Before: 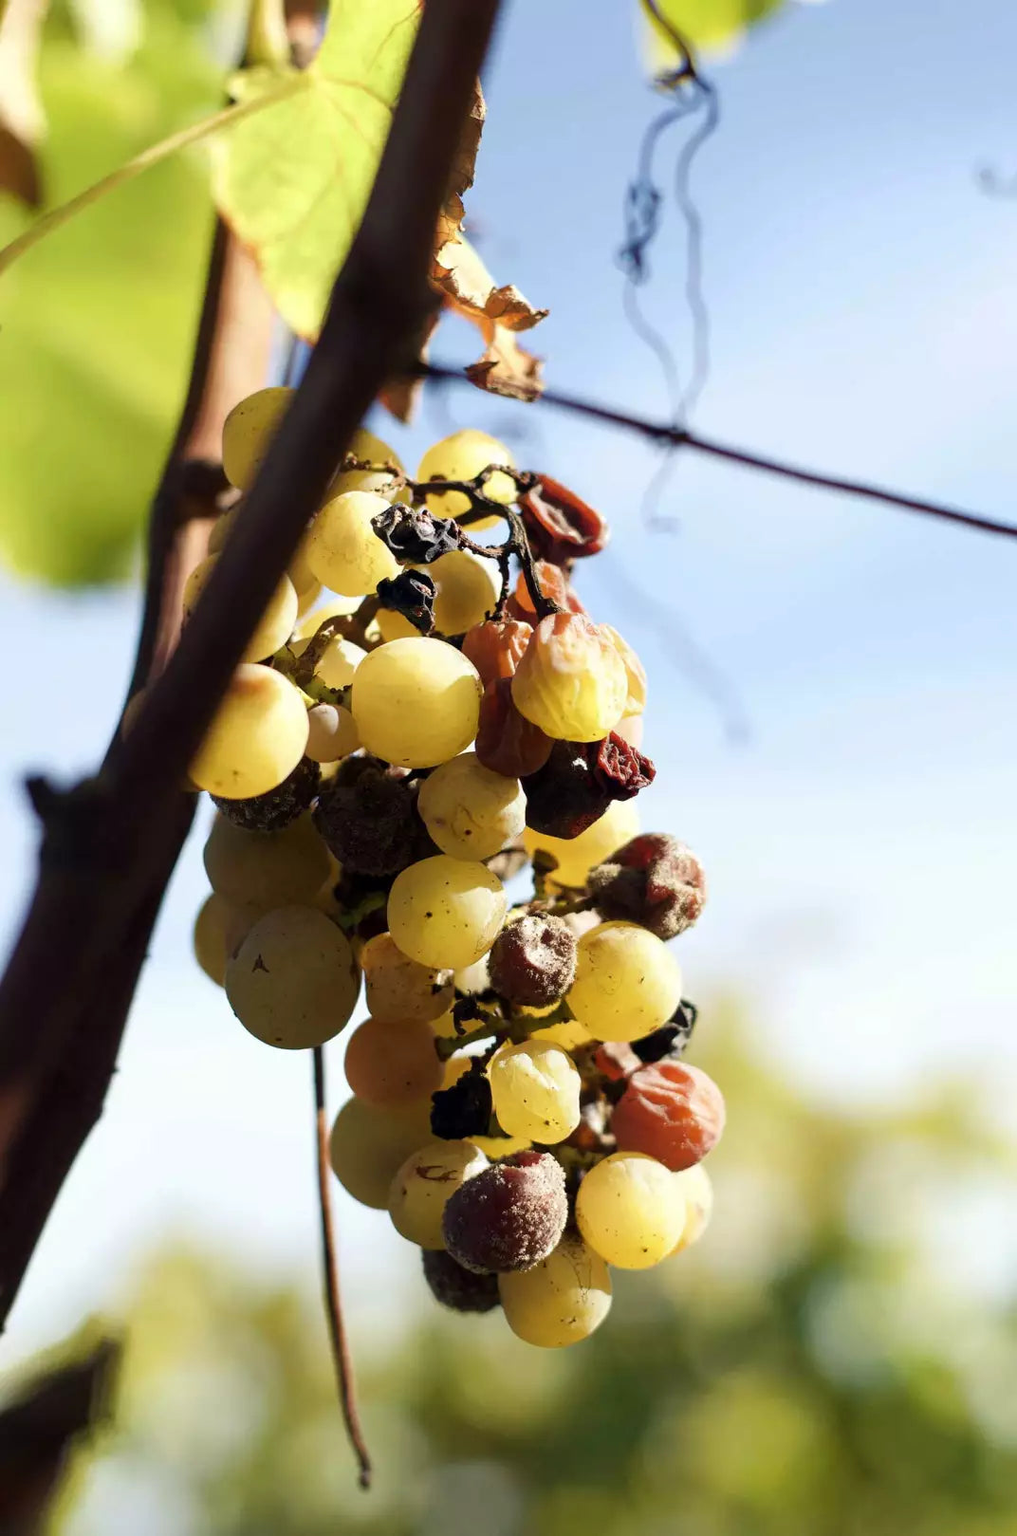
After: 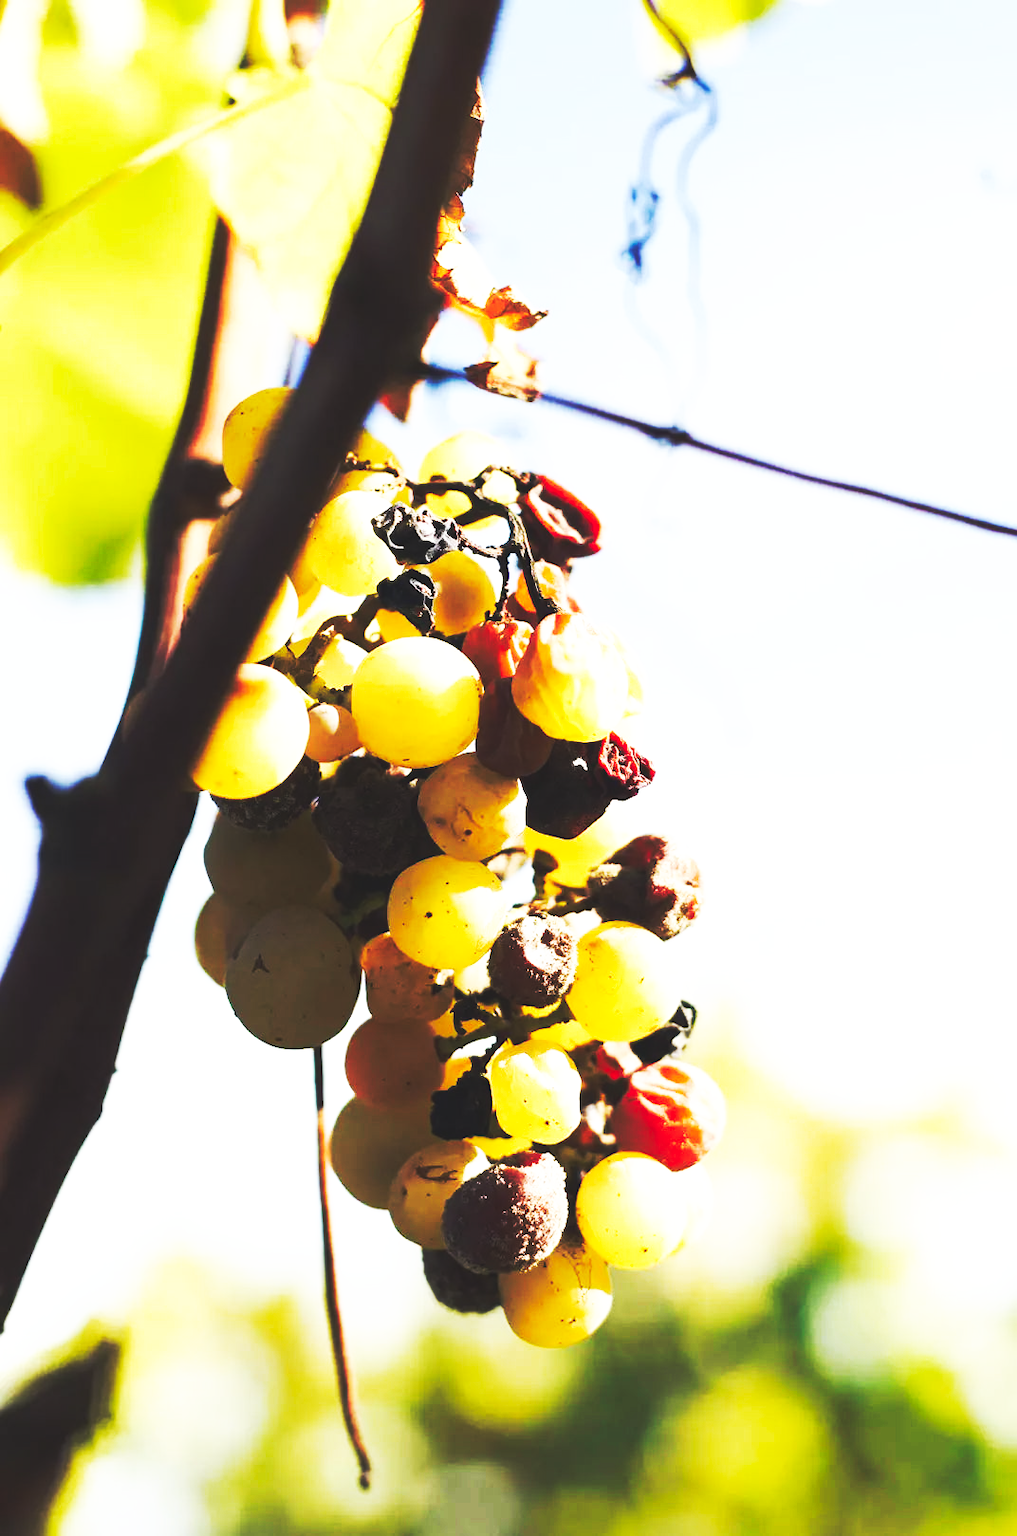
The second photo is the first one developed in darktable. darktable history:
white balance: emerald 1
base curve: curves: ch0 [(0, 0.015) (0.085, 0.116) (0.134, 0.298) (0.19, 0.545) (0.296, 0.764) (0.599, 0.982) (1, 1)], preserve colors none
